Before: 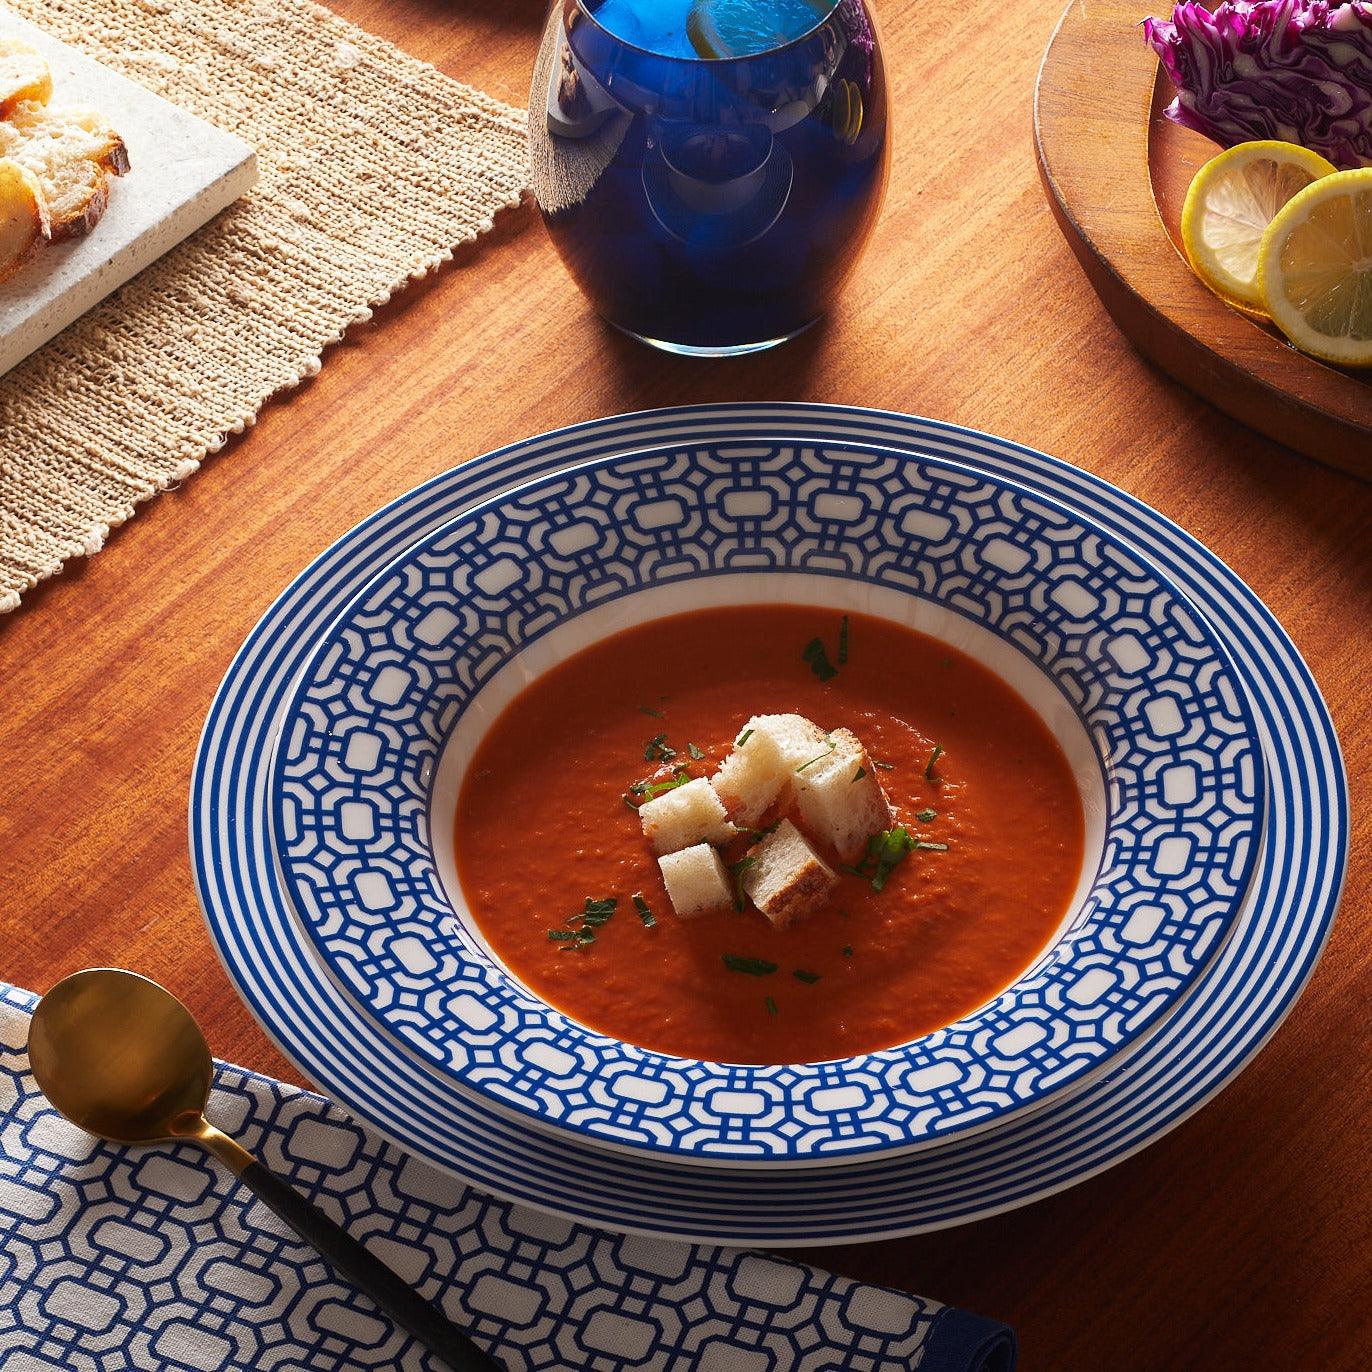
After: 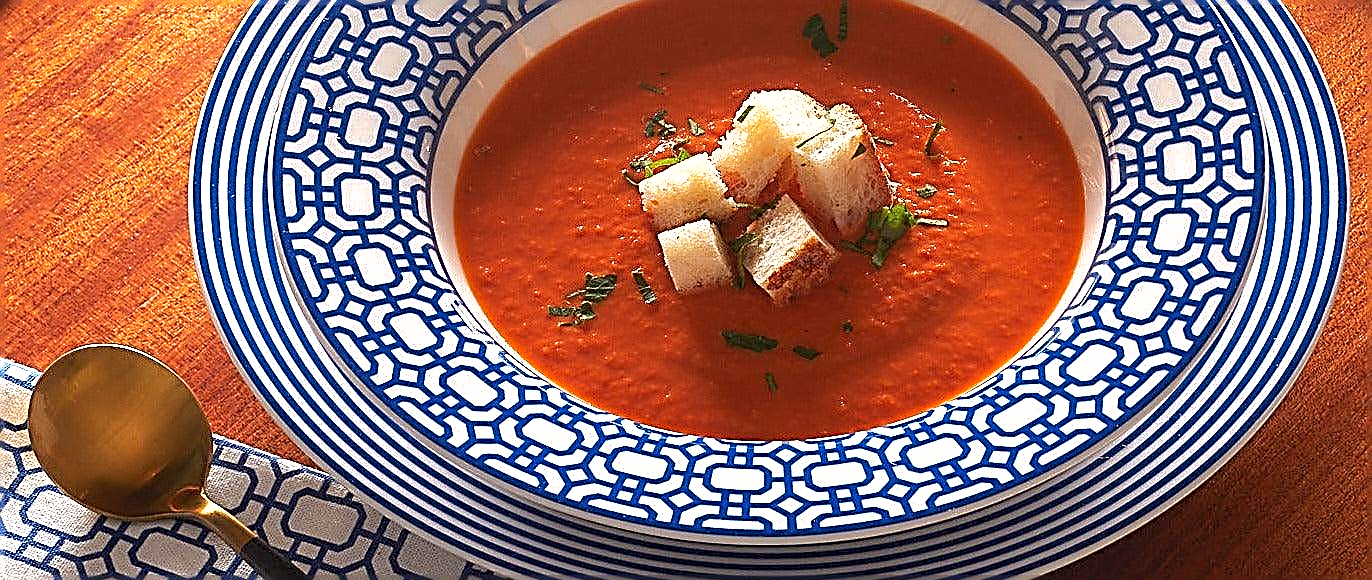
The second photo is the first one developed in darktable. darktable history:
crop: top 45.535%, bottom 12.169%
shadows and highlights: shadows 30.16
exposure: black level correction 0, exposure 0.891 EV, compensate highlight preservation false
sharpen: amount 1.878
